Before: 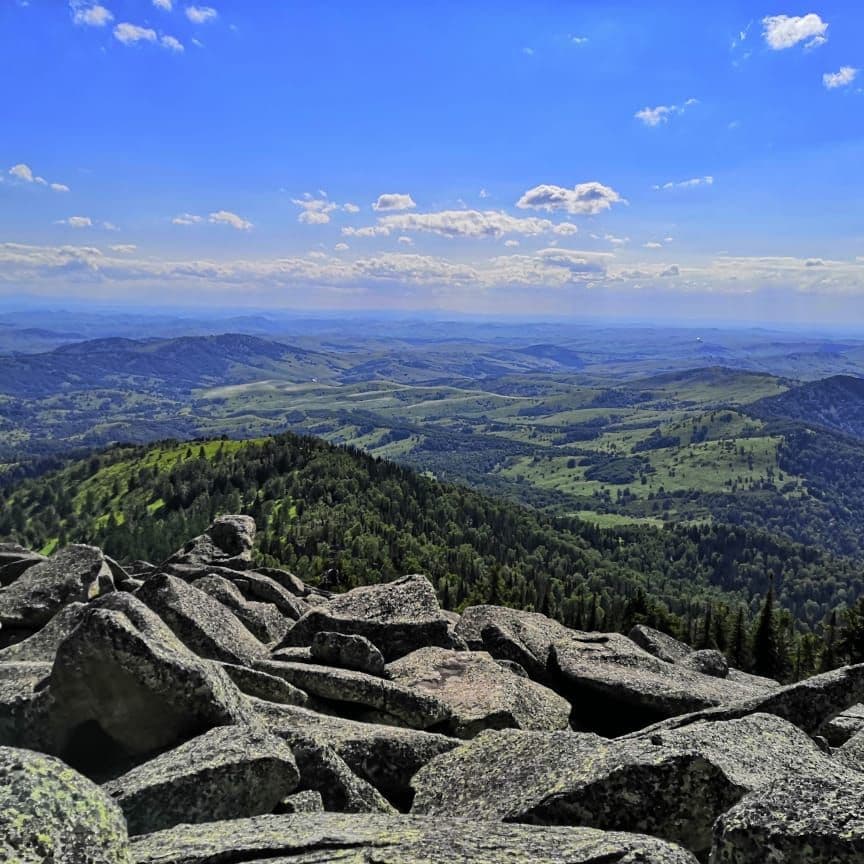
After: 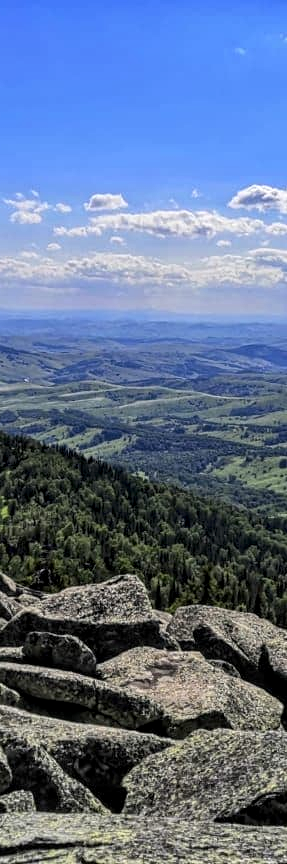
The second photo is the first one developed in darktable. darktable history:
crop: left 33.36%, right 33.36%
local contrast: highlights 61%, detail 143%, midtone range 0.428
